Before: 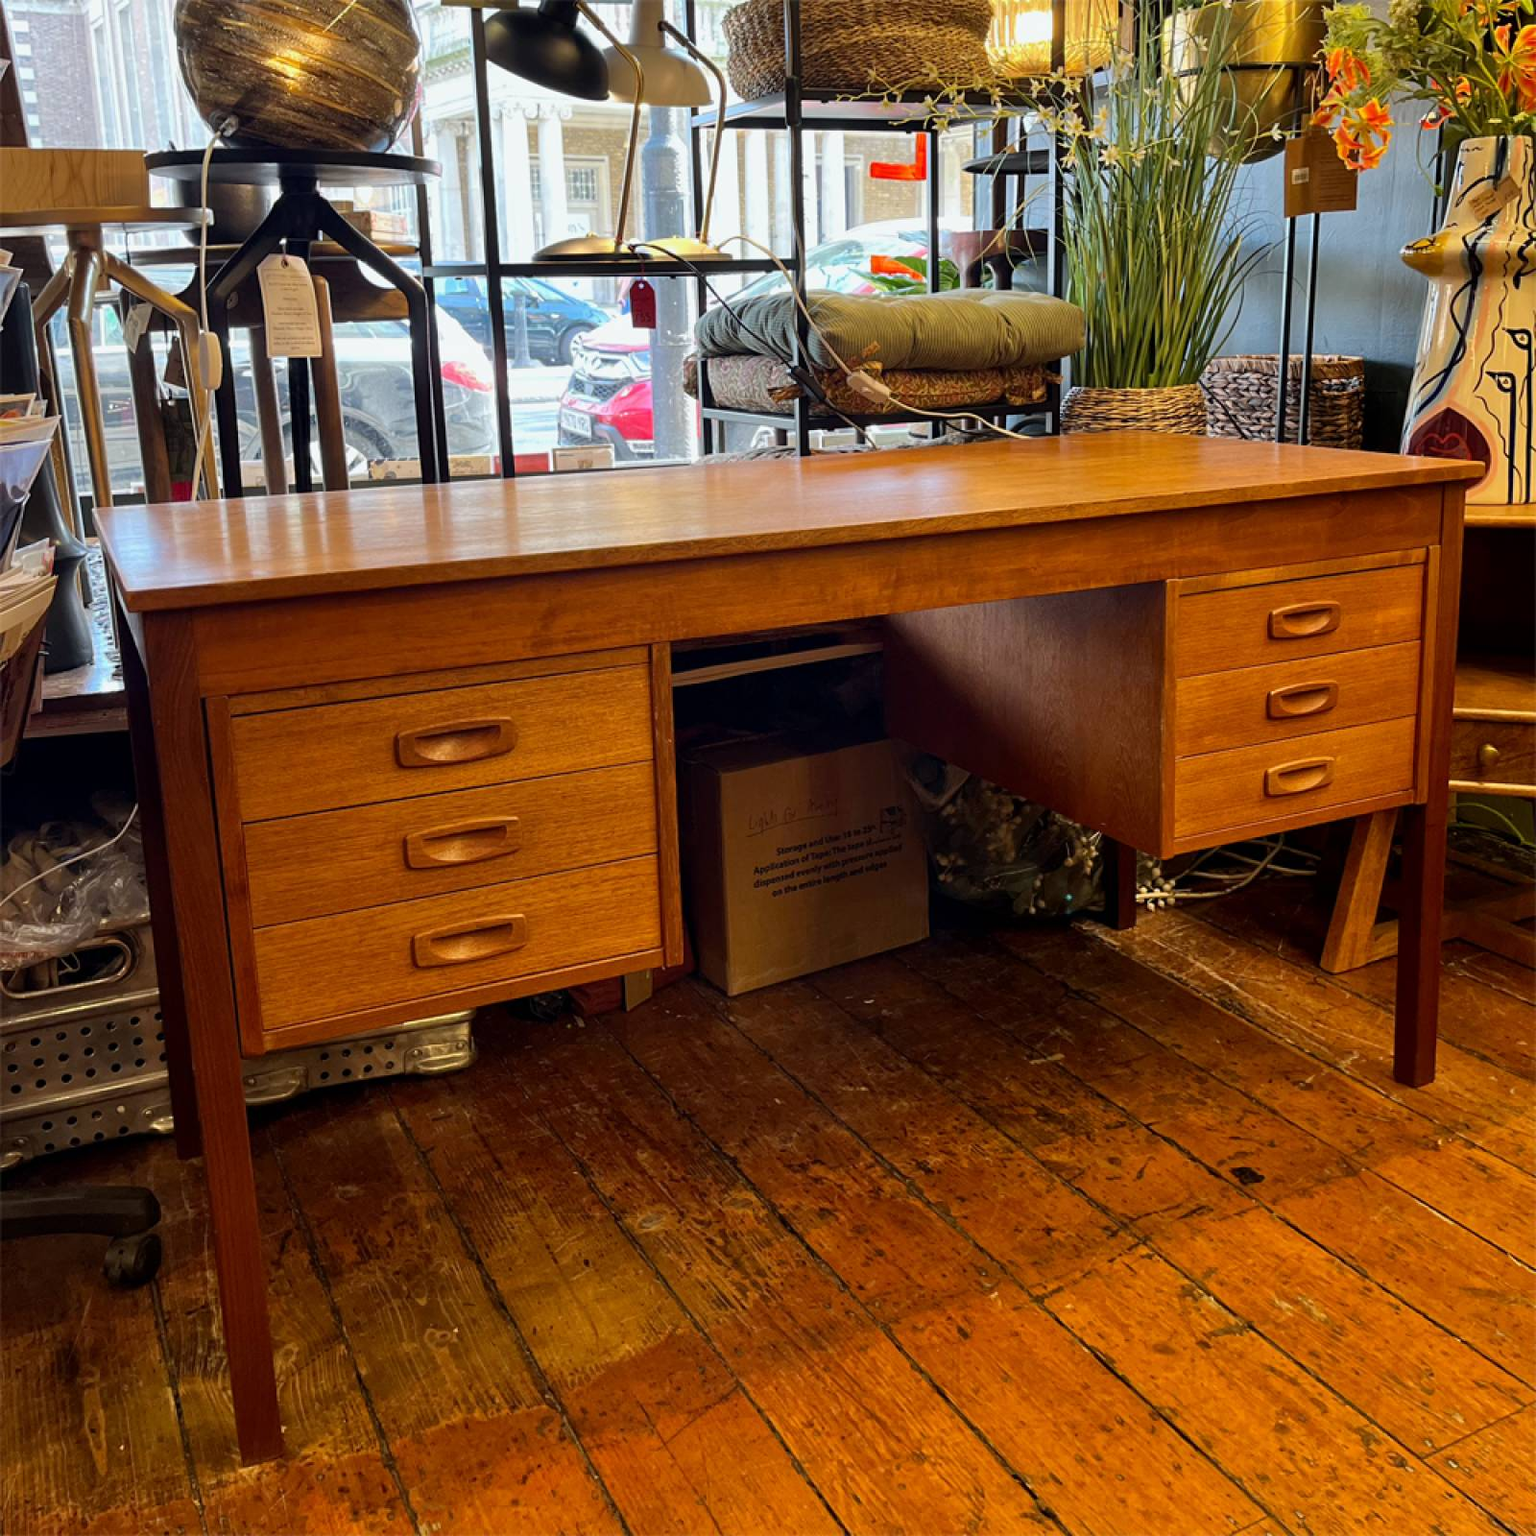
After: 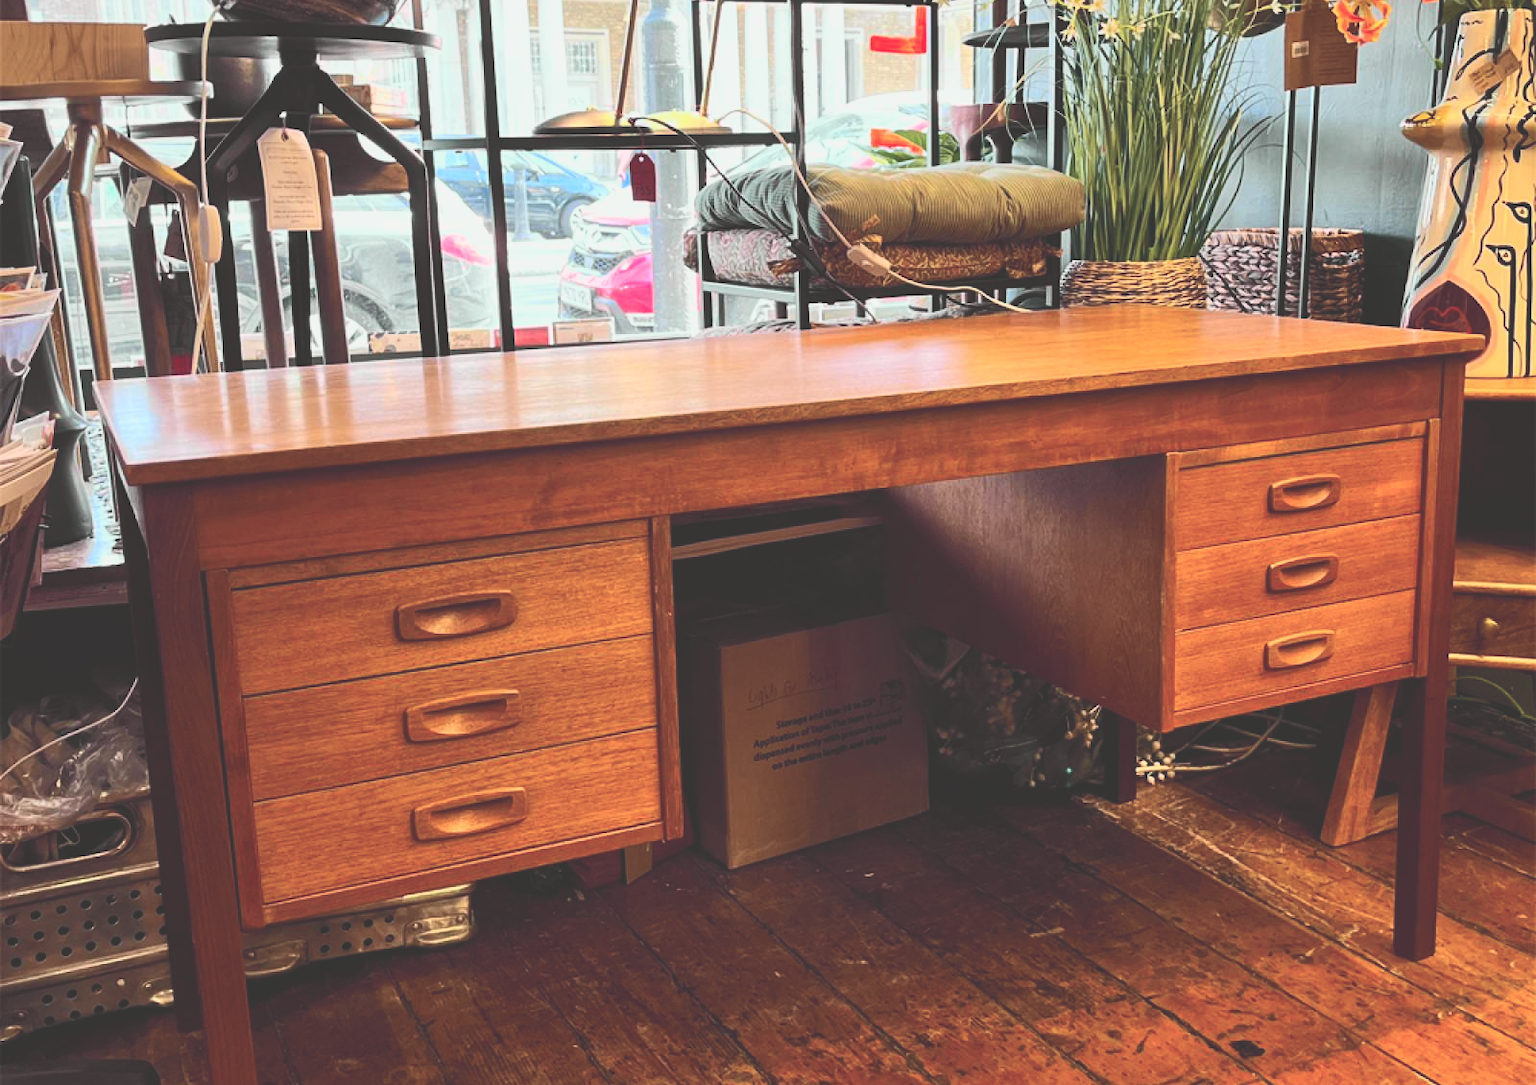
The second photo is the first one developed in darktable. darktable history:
crop and rotate: top 8.293%, bottom 20.996%
tone curve: curves: ch0 [(0, 0.026) (0.172, 0.194) (0.398, 0.437) (0.469, 0.544) (0.612, 0.741) (0.845, 0.926) (1, 0.968)]; ch1 [(0, 0) (0.437, 0.453) (0.472, 0.467) (0.502, 0.502) (0.531, 0.546) (0.574, 0.583) (0.617, 0.64) (0.699, 0.749) (0.859, 0.919) (1, 1)]; ch2 [(0, 0) (0.33, 0.301) (0.421, 0.443) (0.476, 0.502) (0.511, 0.504) (0.553, 0.553) (0.595, 0.586) (0.664, 0.664) (1, 1)], color space Lab, independent channels, preserve colors none
exposure: black level correction -0.03, compensate highlight preservation false
